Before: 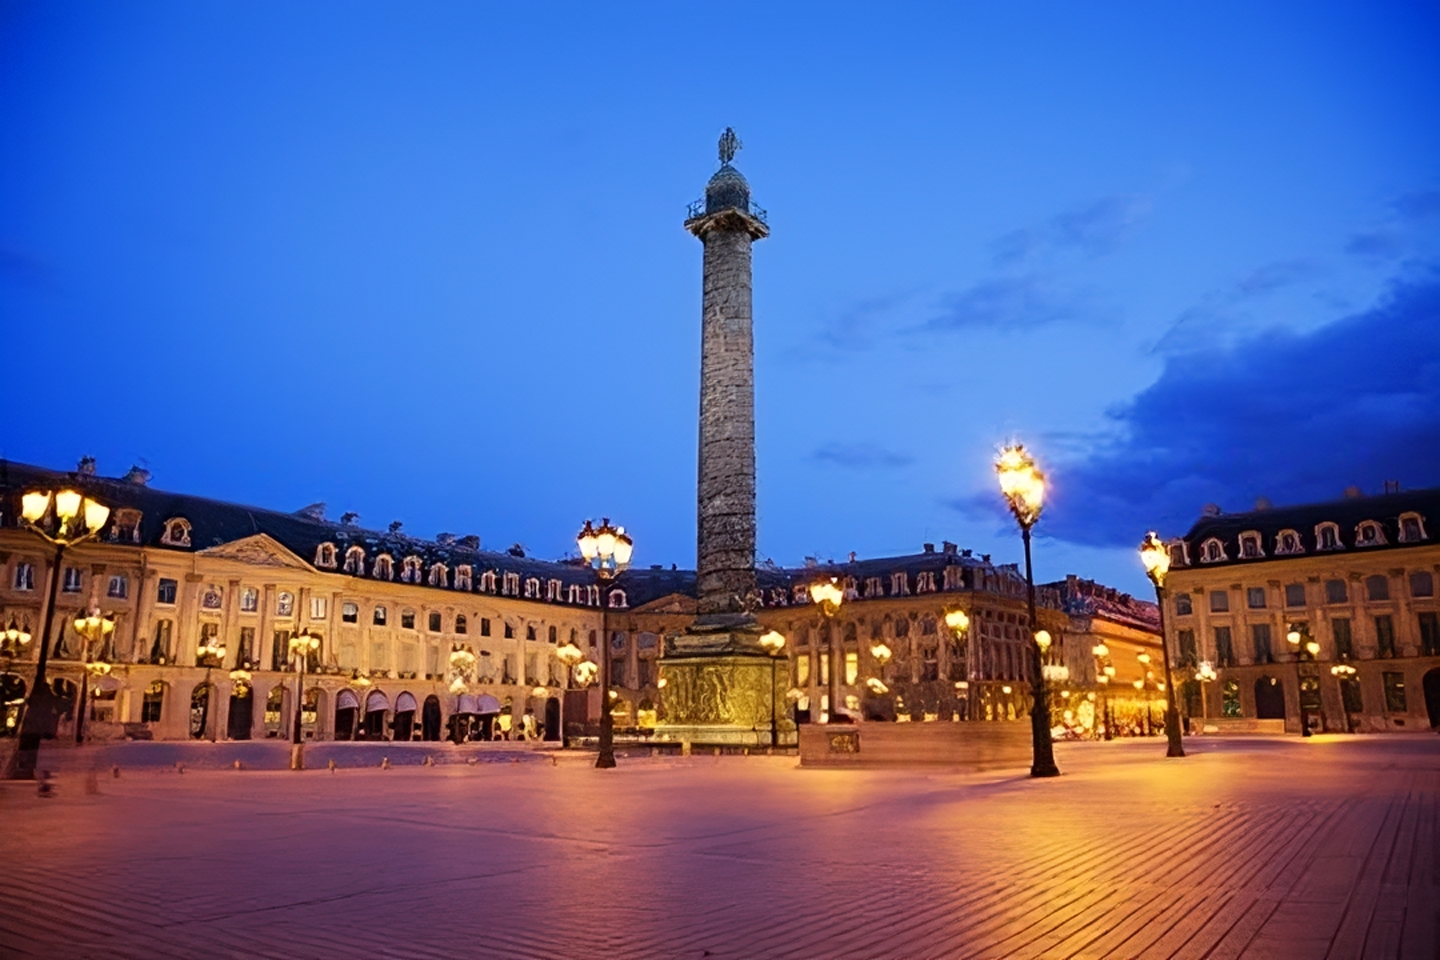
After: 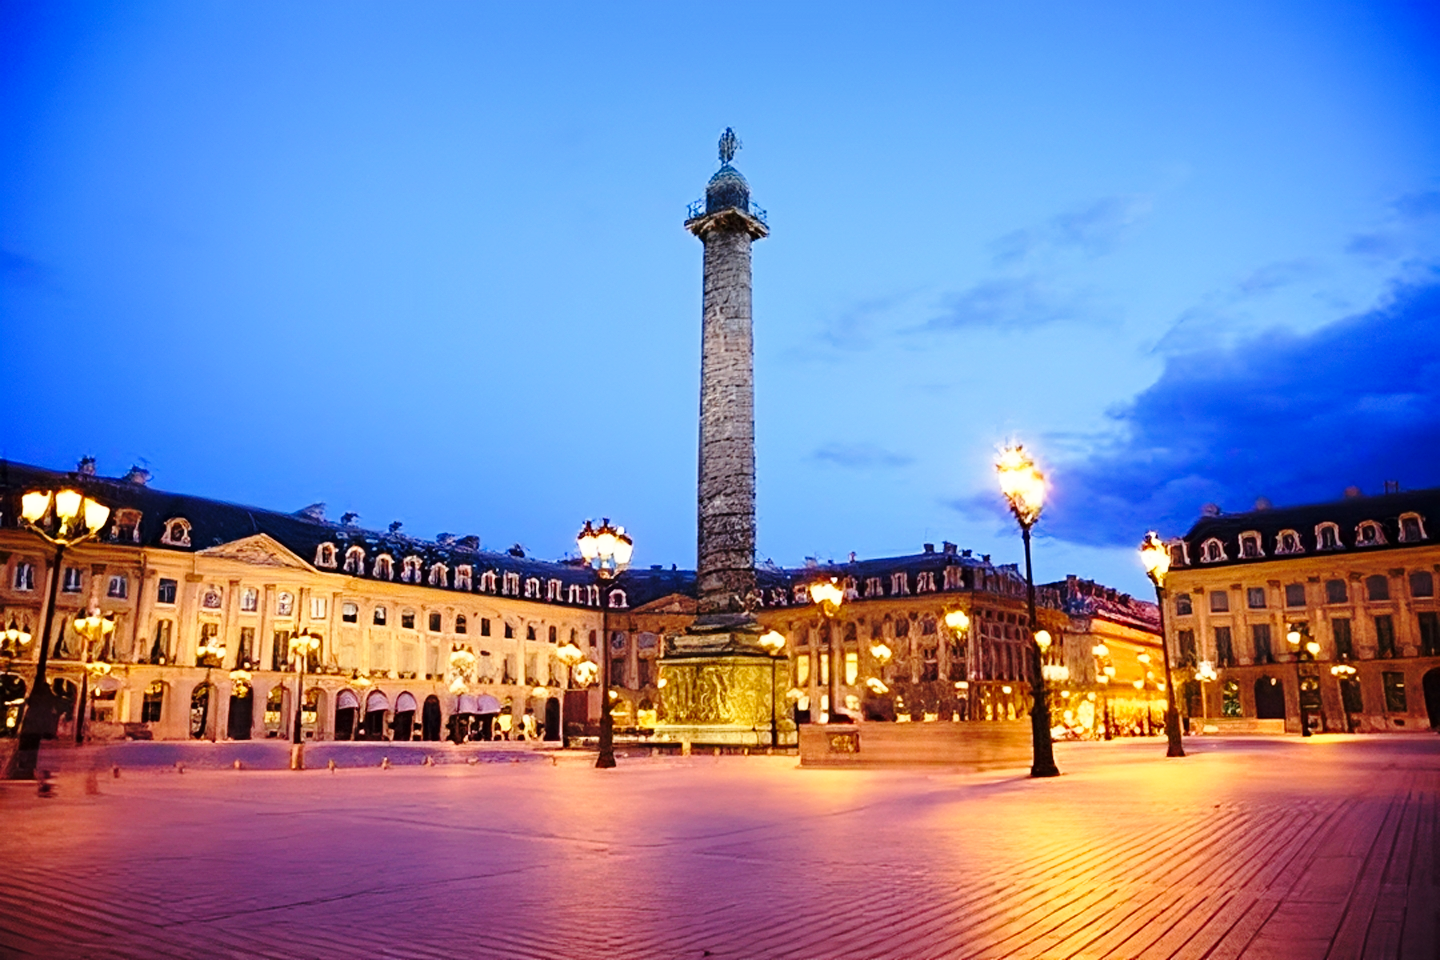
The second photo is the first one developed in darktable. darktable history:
shadows and highlights: radius 337.17, shadows 29.01, soften with gaussian
base curve: curves: ch0 [(0, 0) (0.028, 0.03) (0.121, 0.232) (0.46, 0.748) (0.859, 0.968) (1, 1)], preserve colors none
